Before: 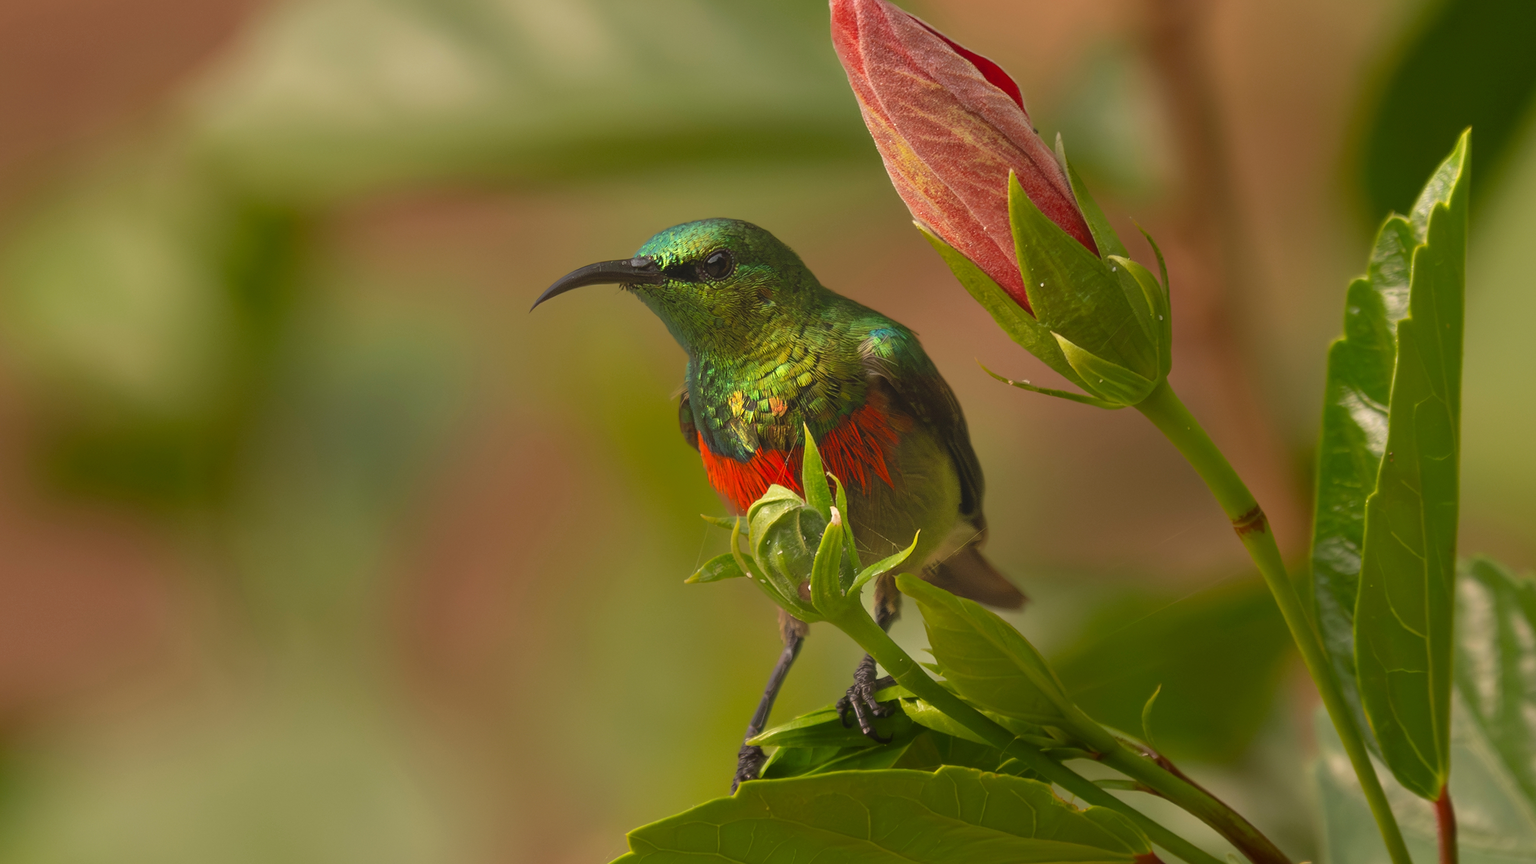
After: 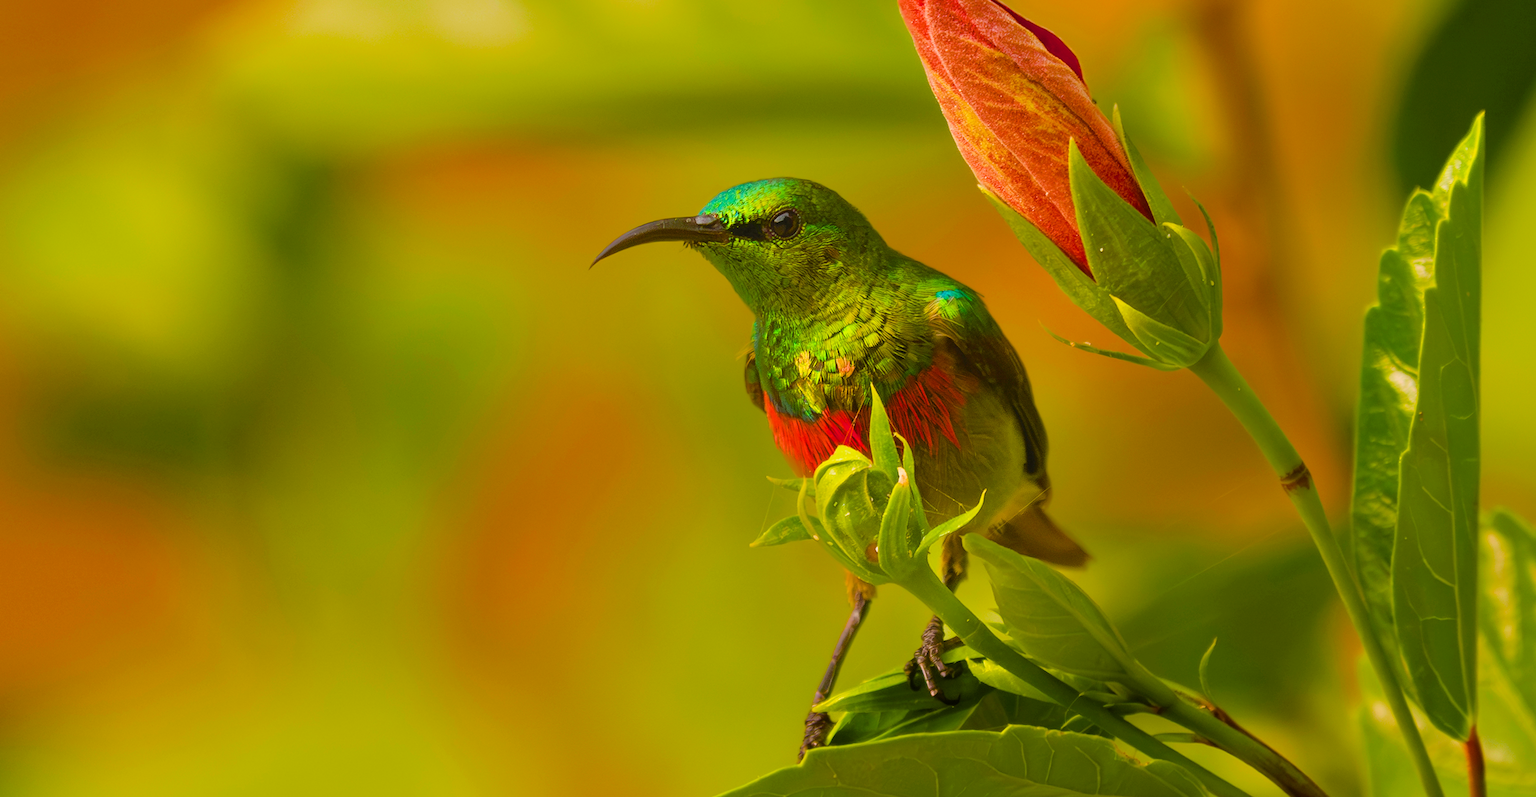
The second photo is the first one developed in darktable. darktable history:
color balance rgb: linear chroma grading › global chroma 25%, perceptual saturation grading › global saturation 40%, perceptual saturation grading › highlights -50%, perceptual saturation grading › shadows 30%, perceptual brilliance grading › global brilliance 25%, global vibrance 60%
filmic rgb: black relative exposure -7.65 EV, white relative exposure 4.56 EV, hardness 3.61
rotate and perspective: rotation -0.013°, lens shift (vertical) -0.027, lens shift (horizontal) 0.178, crop left 0.016, crop right 0.989, crop top 0.082, crop bottom 0.918
